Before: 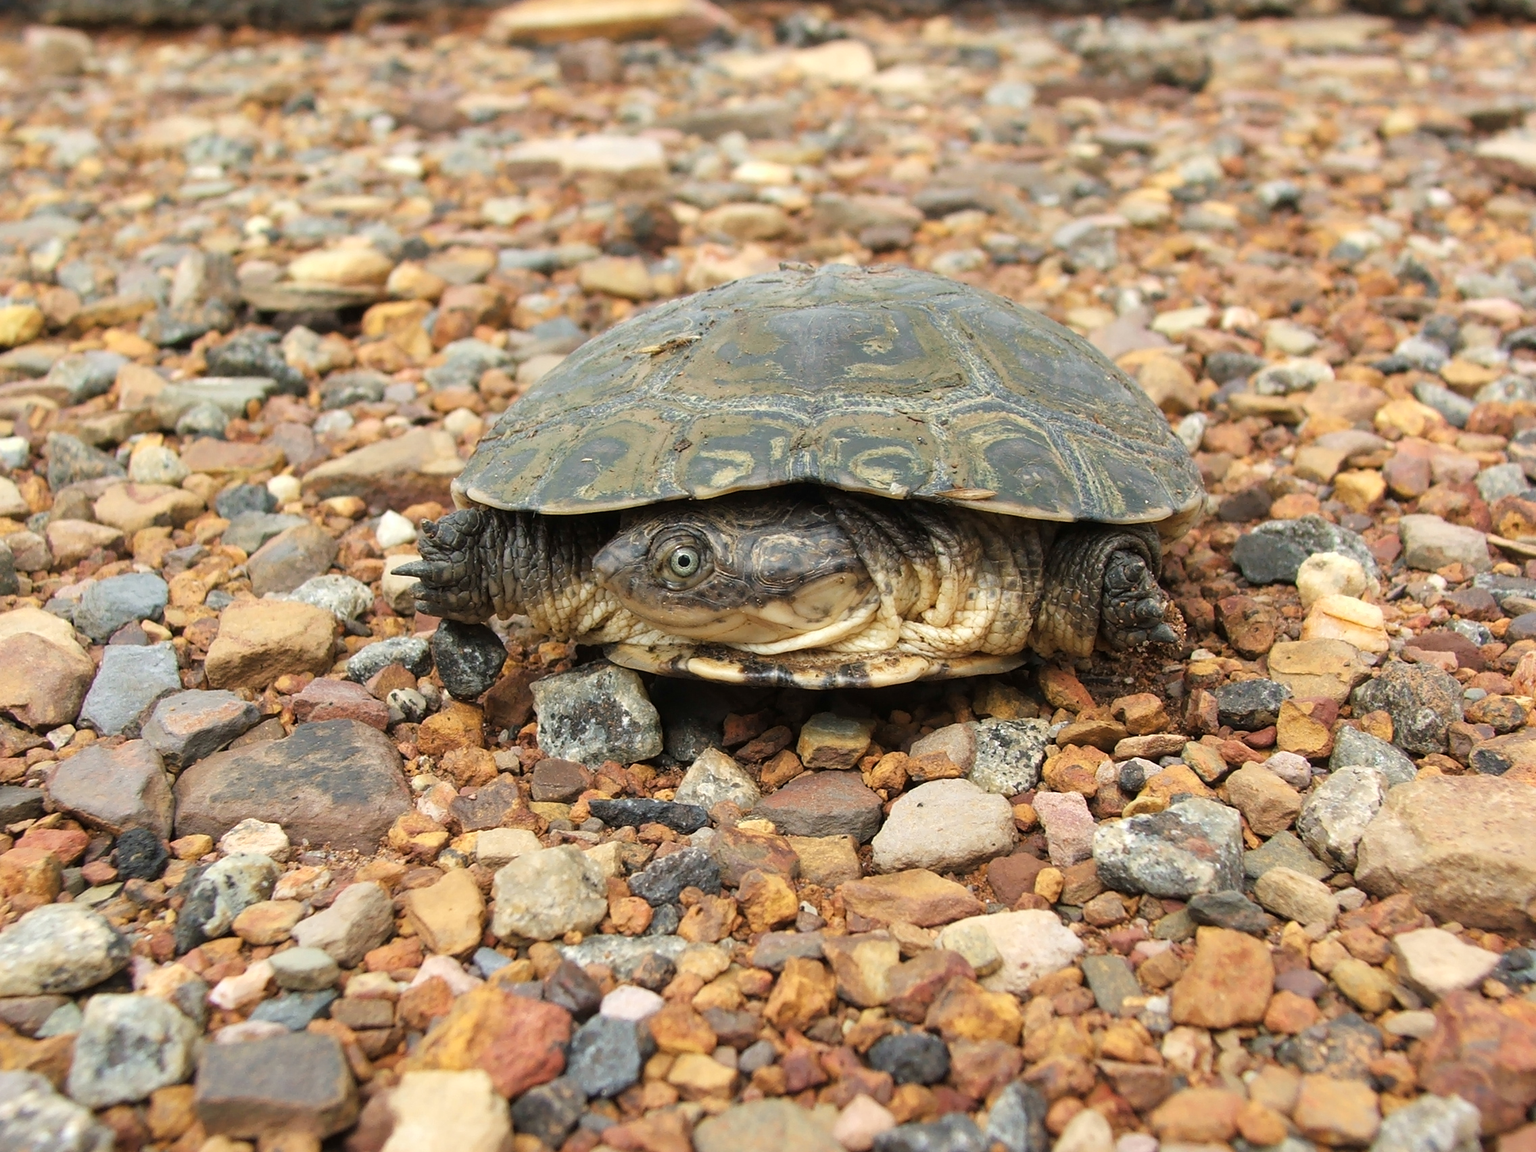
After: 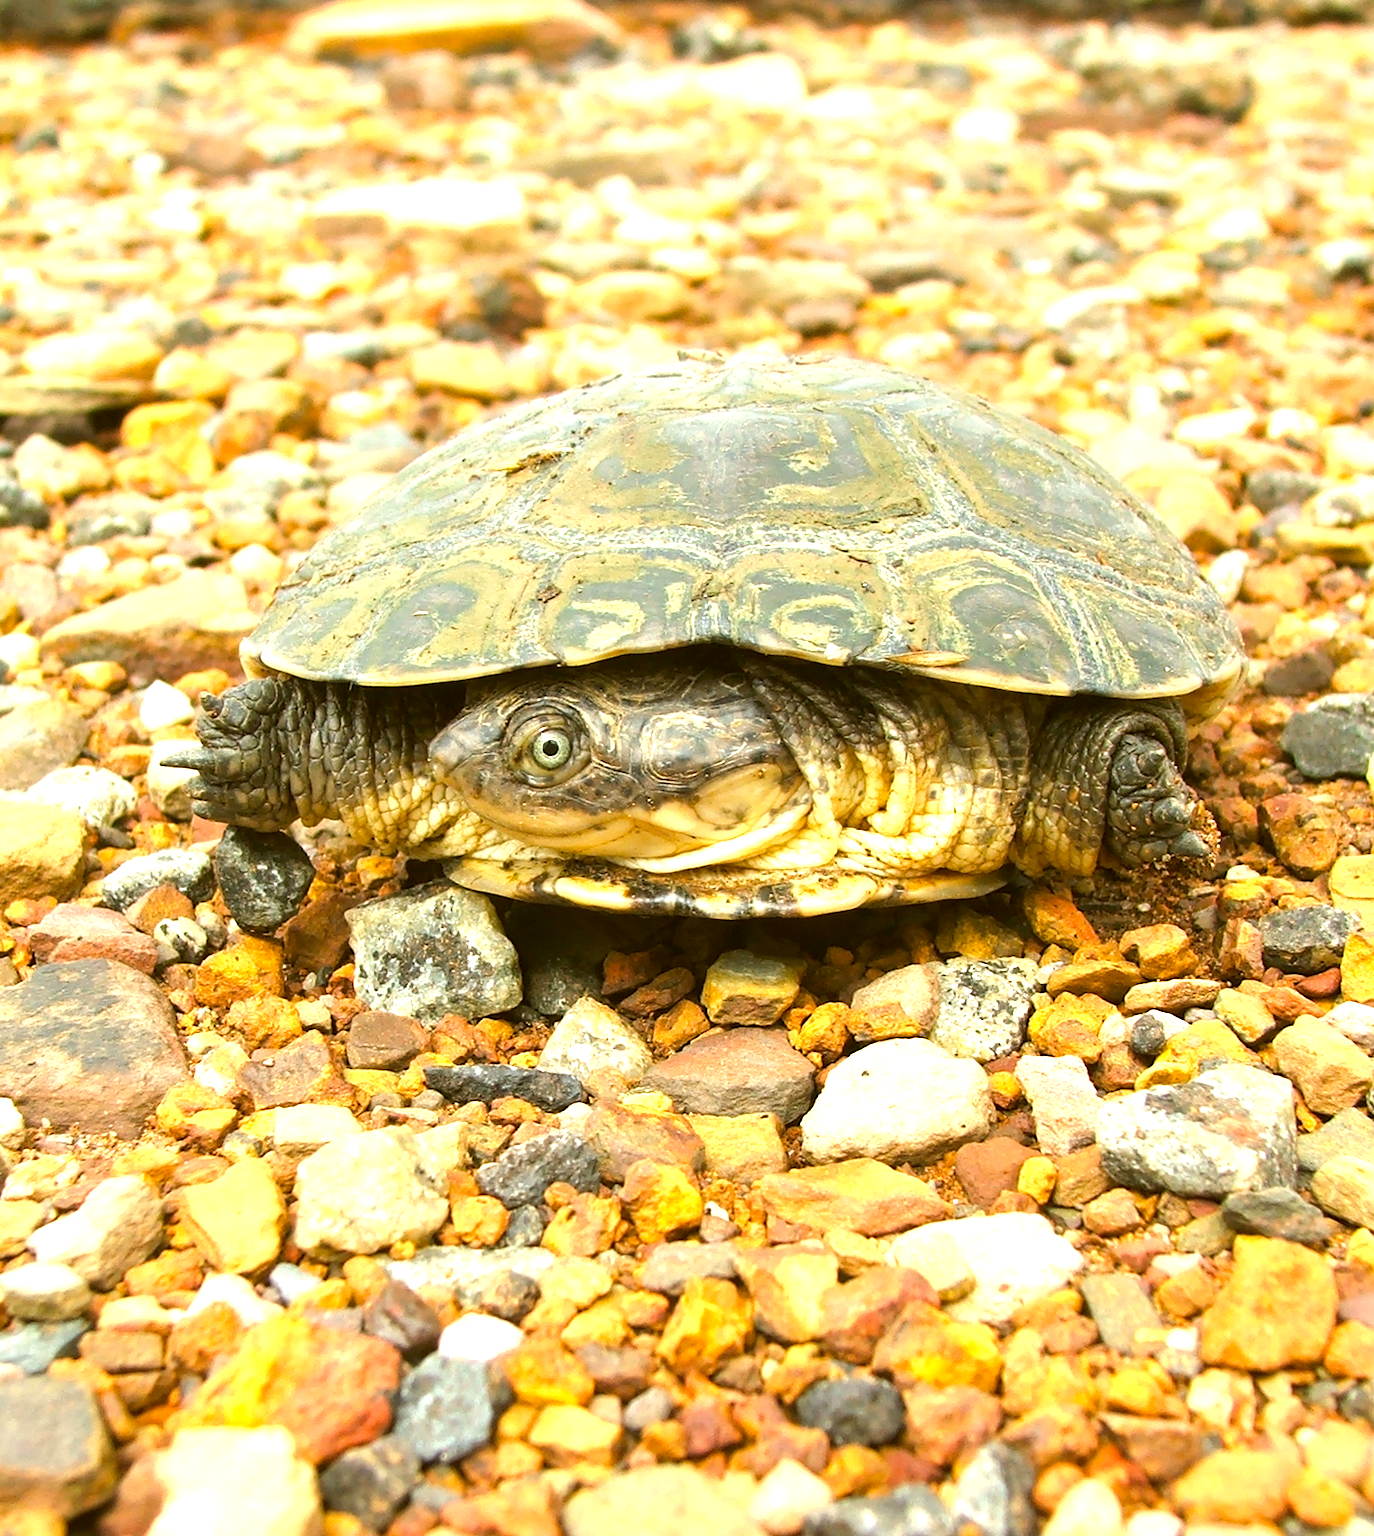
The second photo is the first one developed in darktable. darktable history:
crop and rotate: left 17.725%, right 15.13%
exposure: black level correction 0, exposure 1.2 EV, compensate exposure bias true, compensate highlight preservation false
color balance rgb: perceptual saturation grading › global saturation 25.1%
color correction: highlights a* -1.47, highlights b* 9.97, shadows a* 0.917, shadows b* 18.59
tone equalizer: smoothing diameter 24.9%, edges refinement/feathering 14.95, preserve details guided filter
